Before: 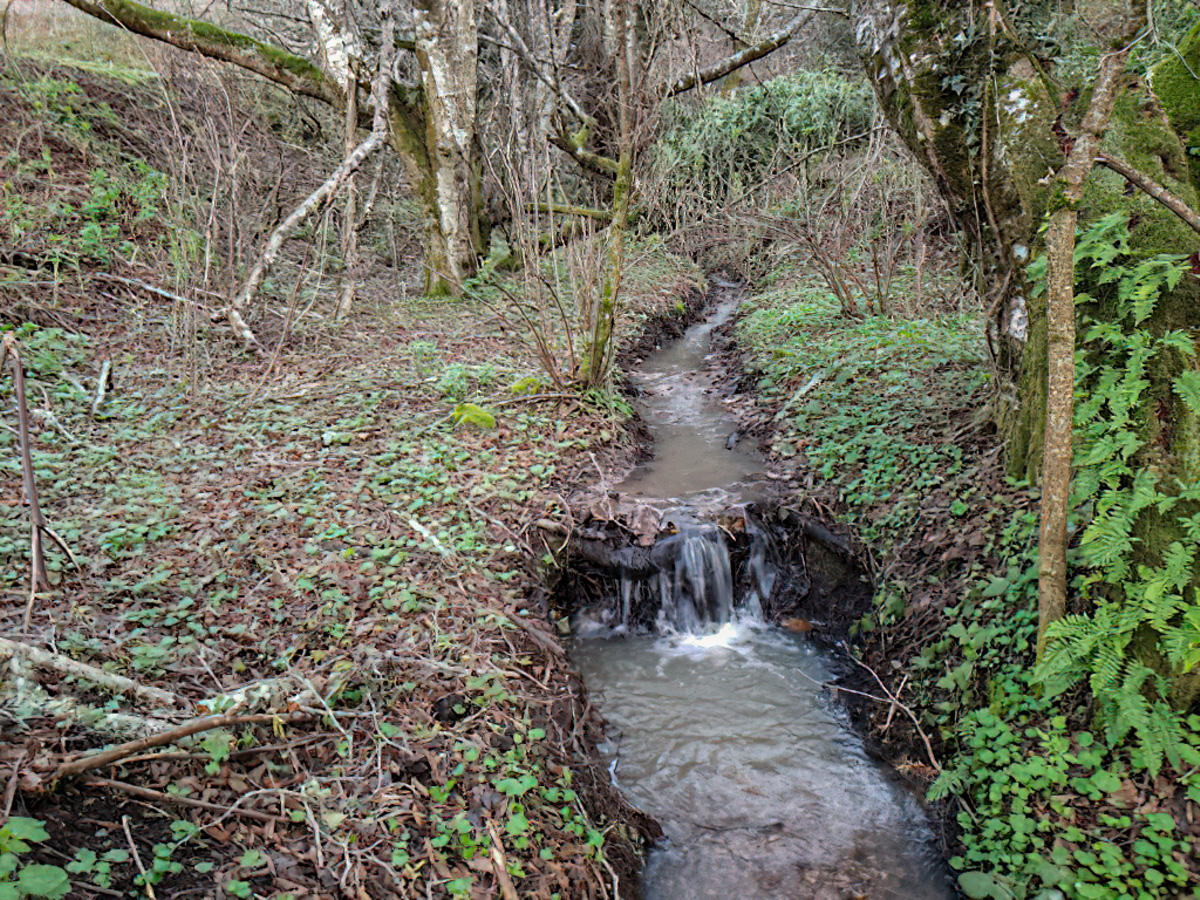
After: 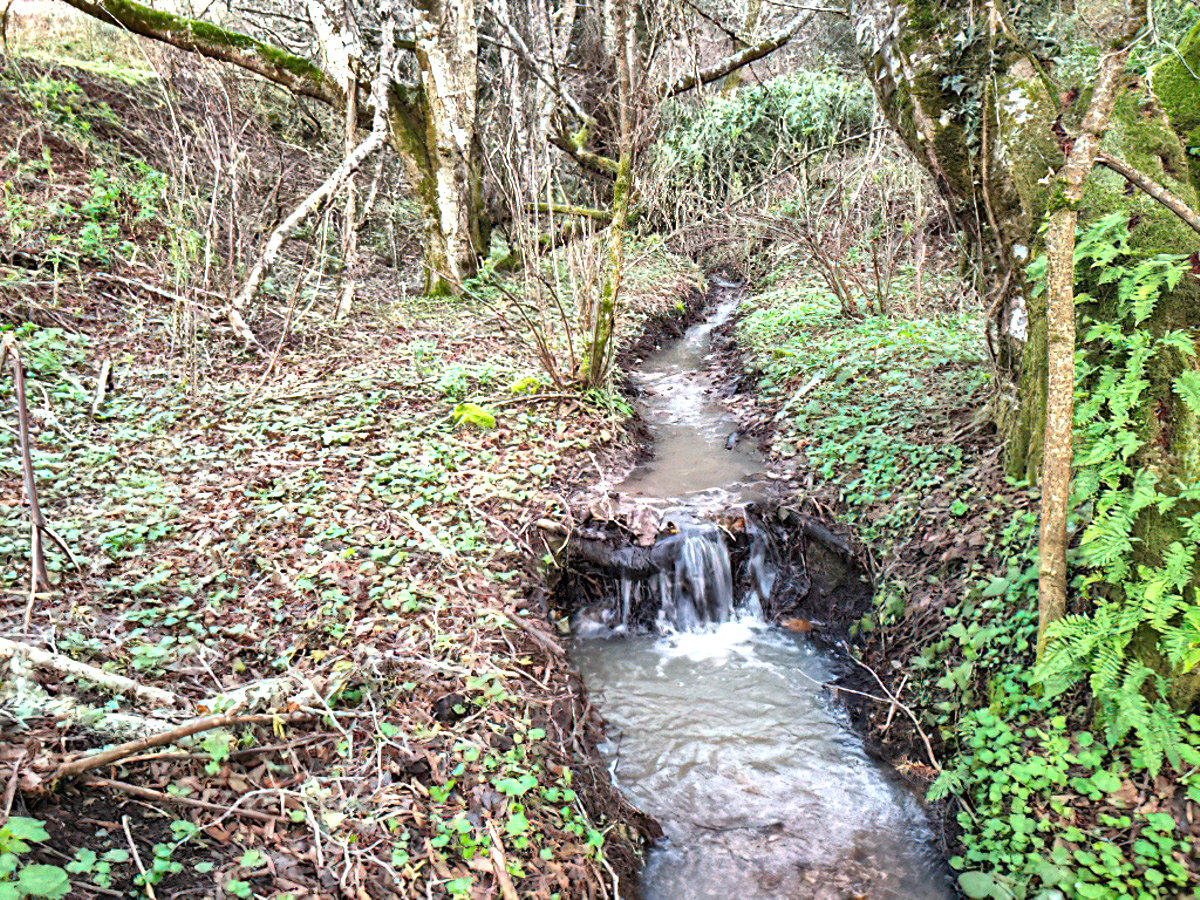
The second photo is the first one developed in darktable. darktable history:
exposure: black level correction 0, exposure 1.2 EV, compensate highlight preservation false
shadows and highlights: shadows 73.13, highlights -60.84, soften with gaussian
